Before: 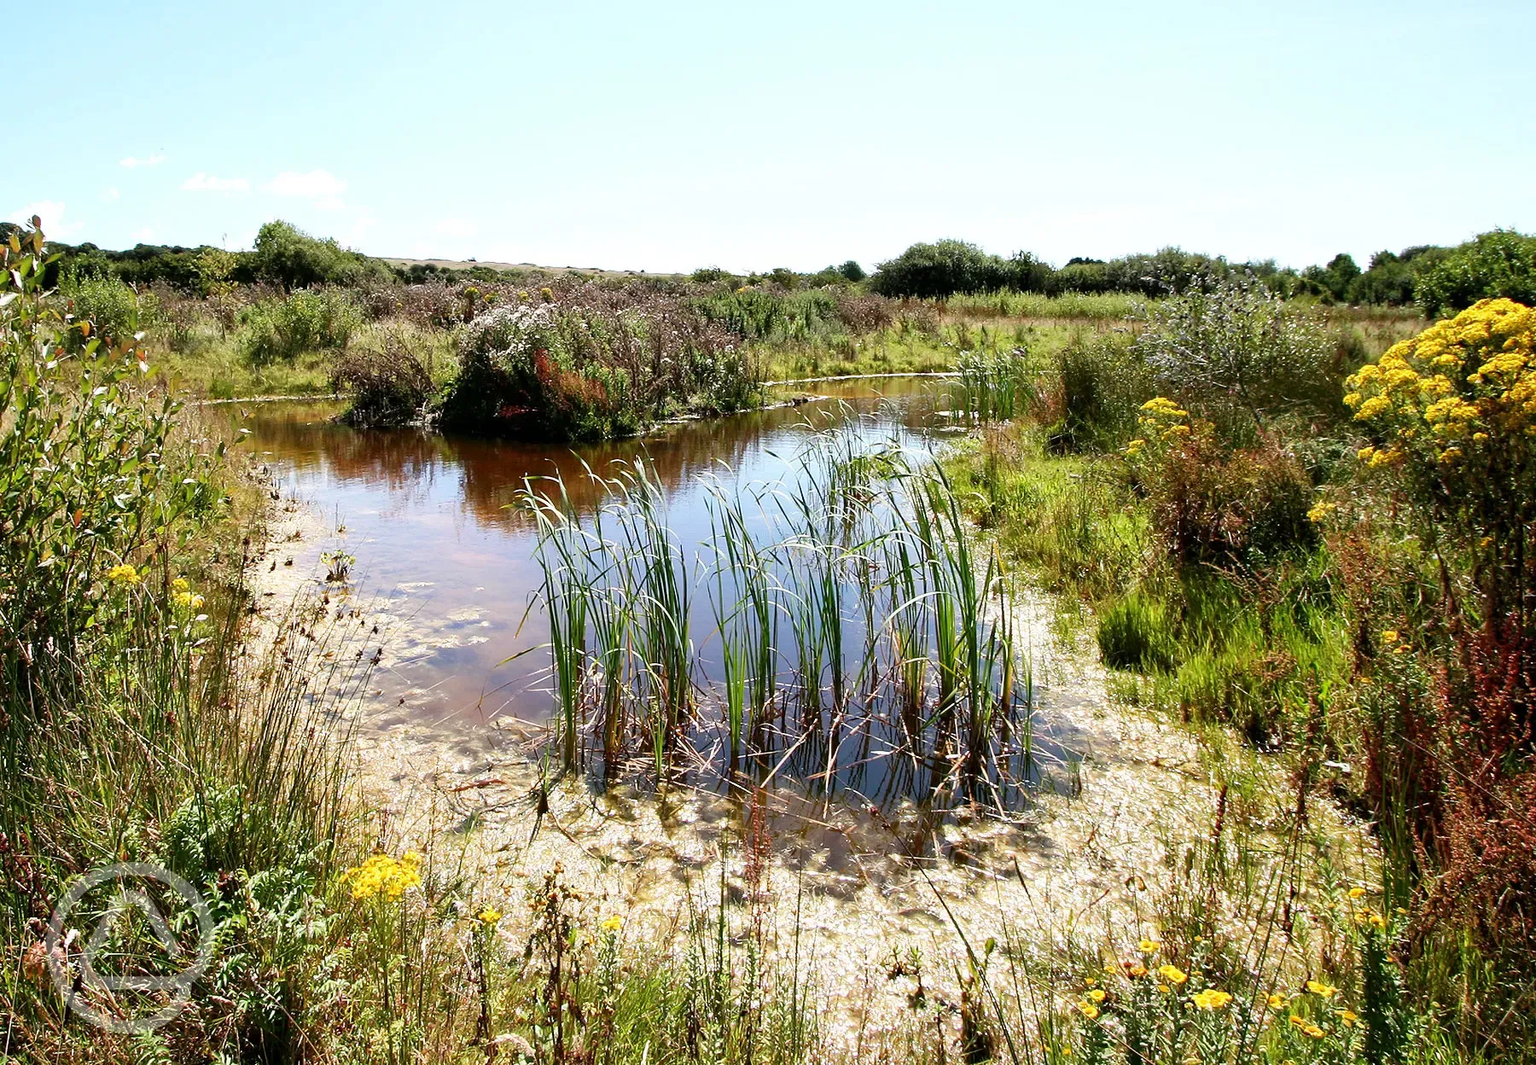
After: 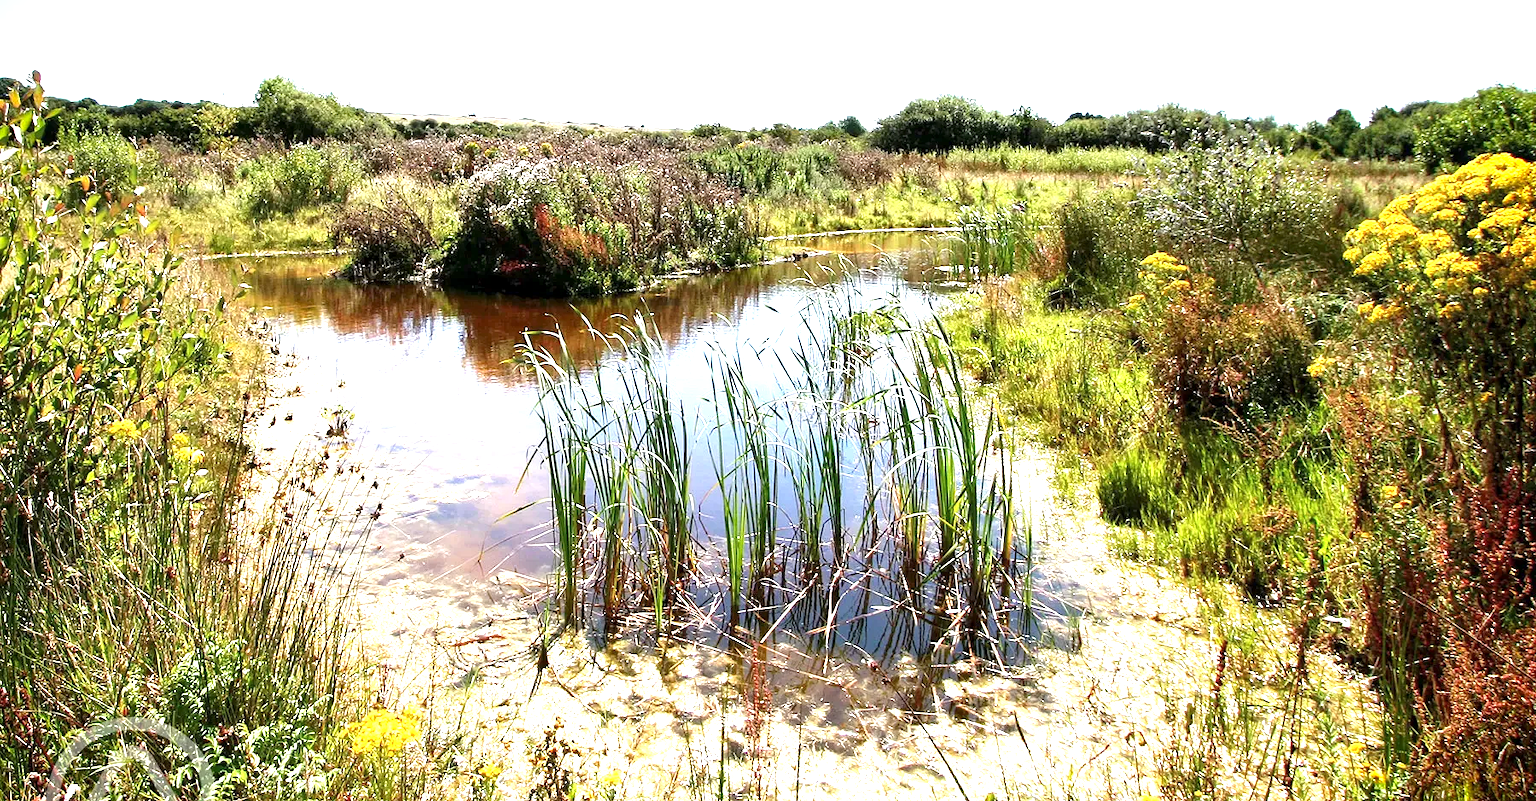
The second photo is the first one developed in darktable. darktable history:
vignetting: fall-off start 100.23%, saturation 0.368, width/height ratio 1.309
exposure: black level correction 0, exposure 1 EV, compensate exposure bias true, compensate highlight preservation false
crop: top 13.69%, bottom 11.004%
local contrast: highlights 104%, shadows 98%, detail 119%, midtone range 0.2
